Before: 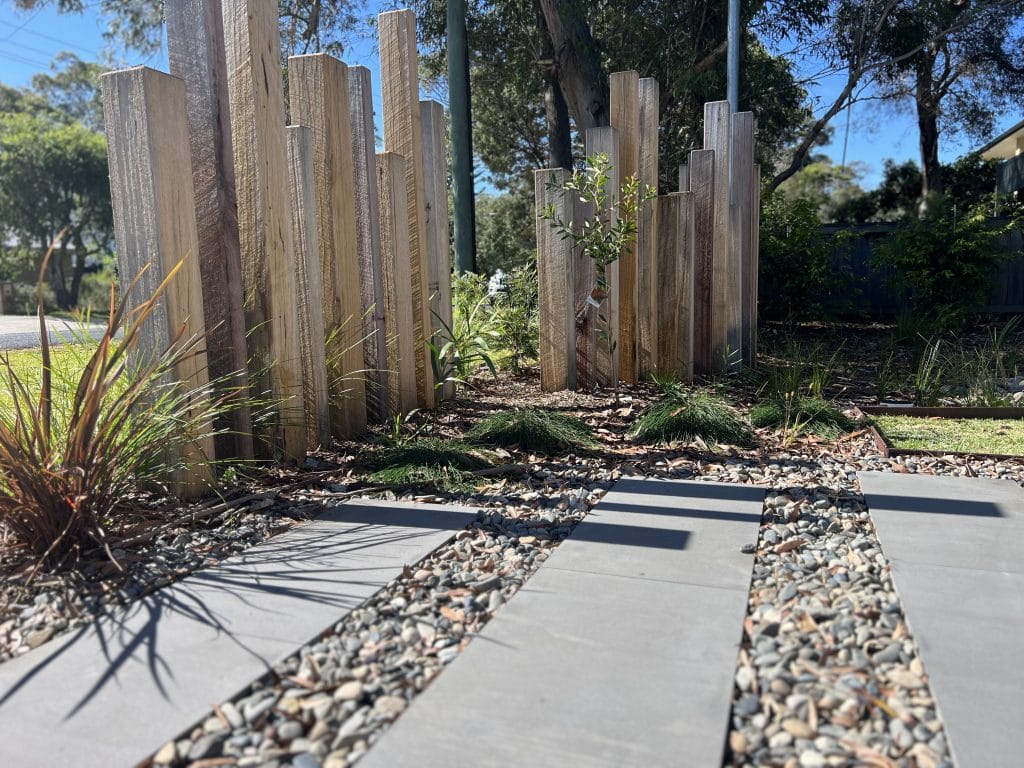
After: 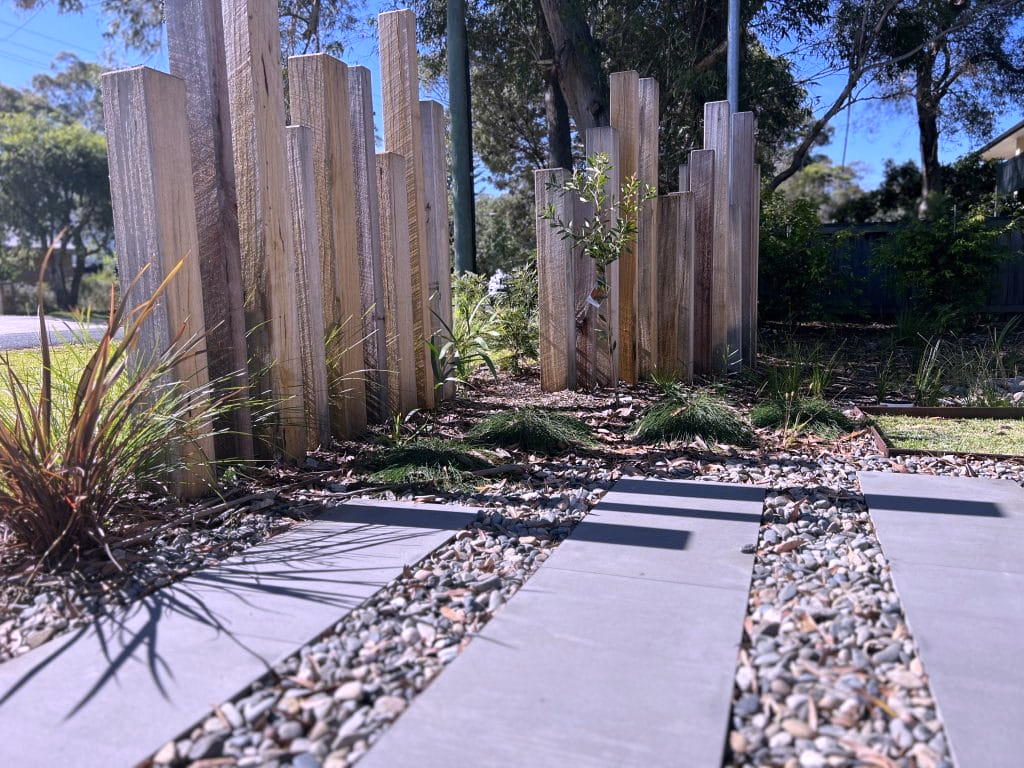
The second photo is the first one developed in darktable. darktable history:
white balance: red 1.042, blue 1.17
color balance rgb: on, module defaults
